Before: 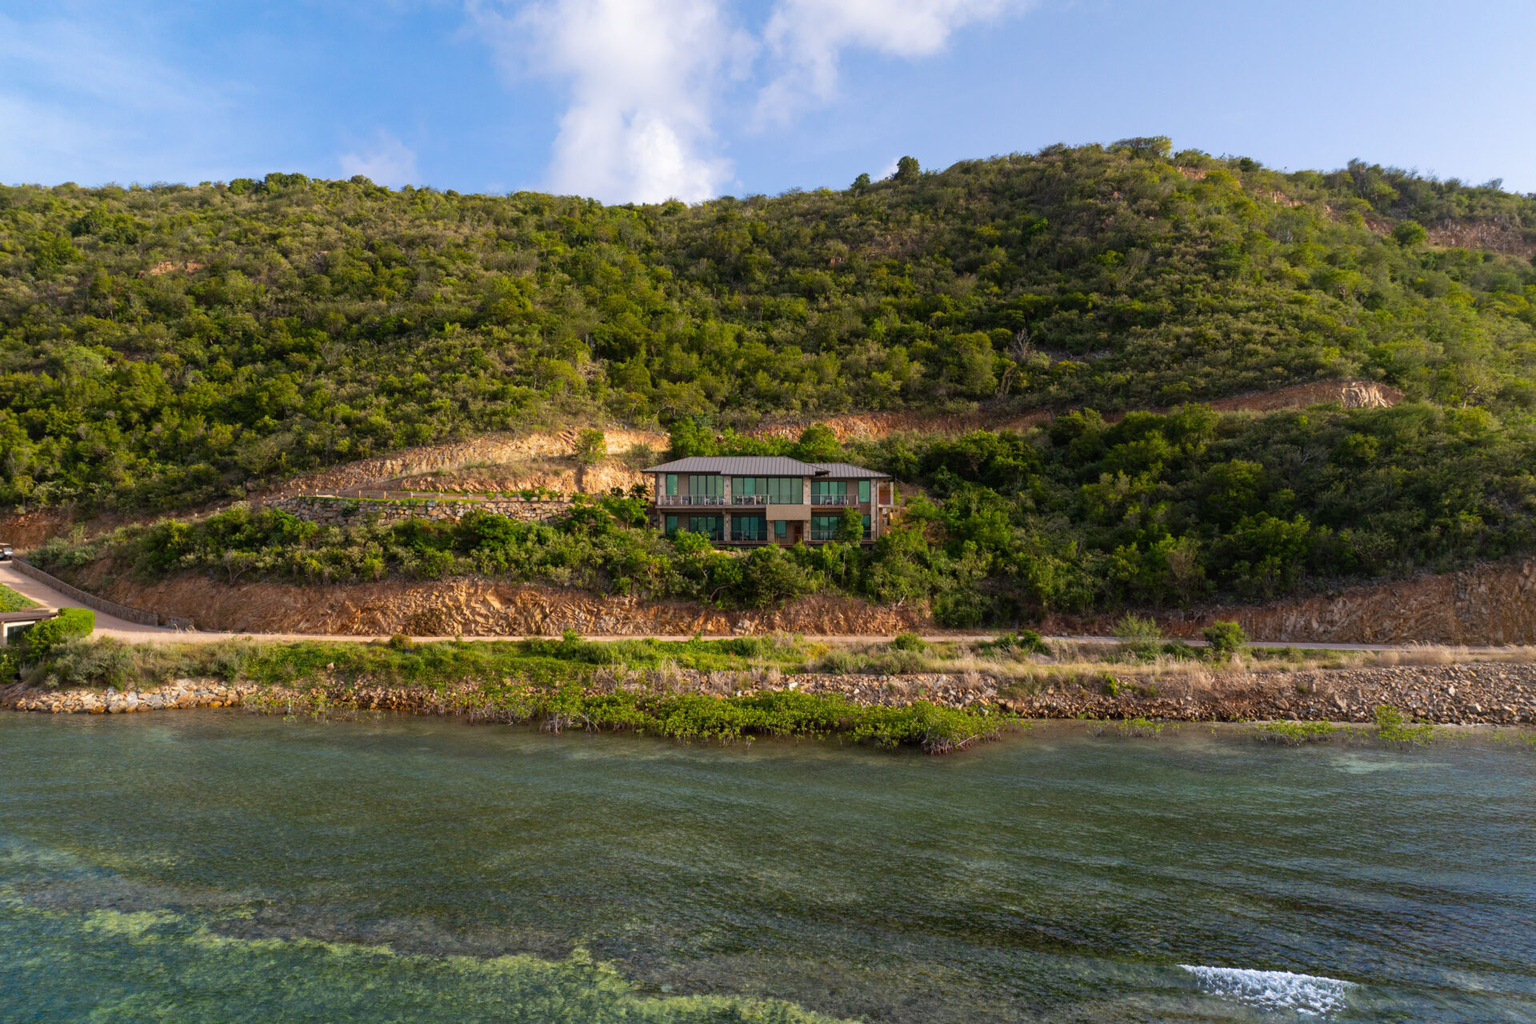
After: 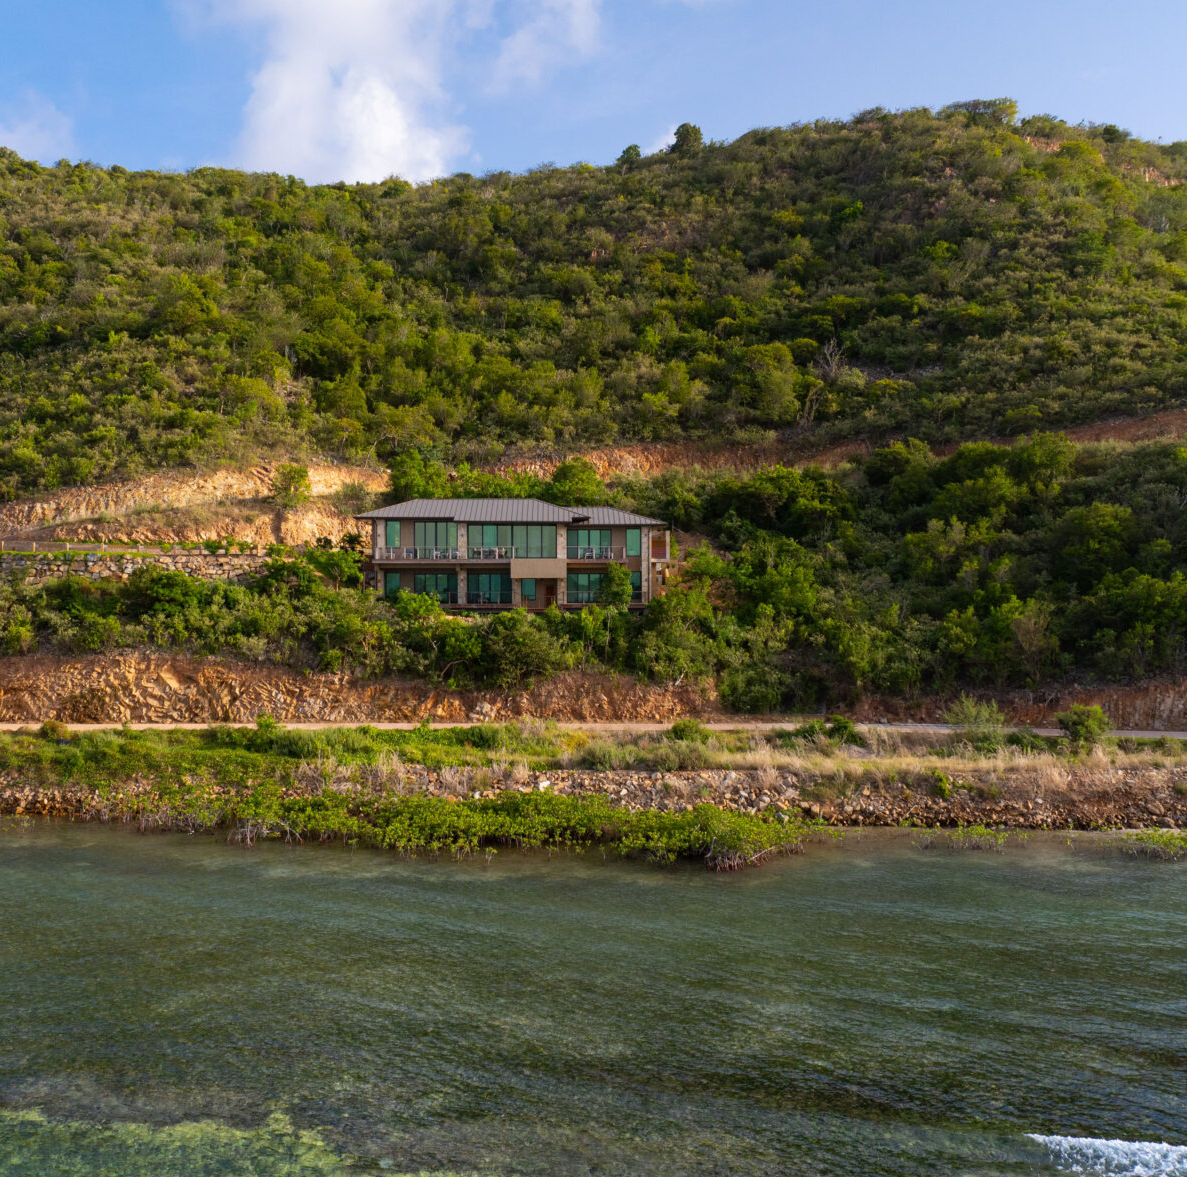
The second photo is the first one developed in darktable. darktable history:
crop and rotate: left 23.292%, top 5.644%, right 14.846%, bottom 2.343%
